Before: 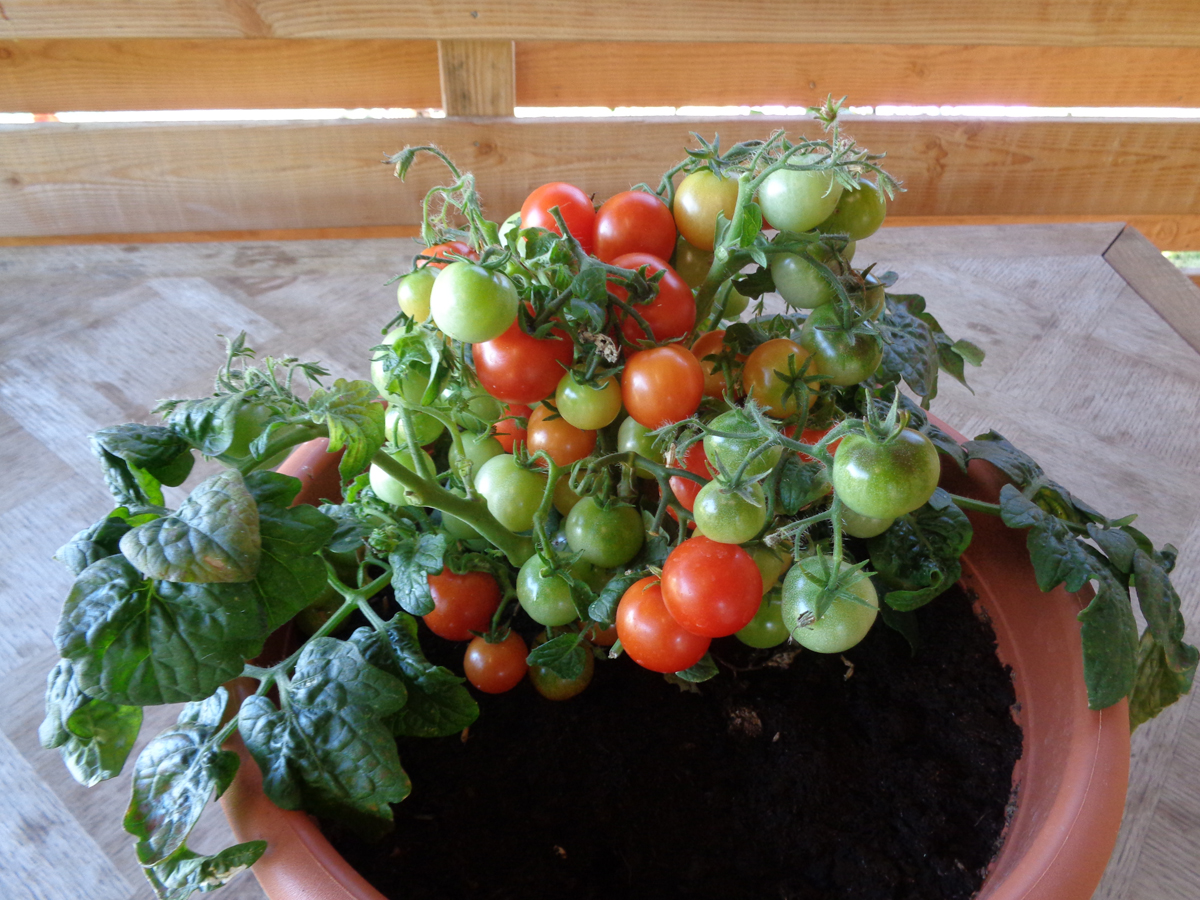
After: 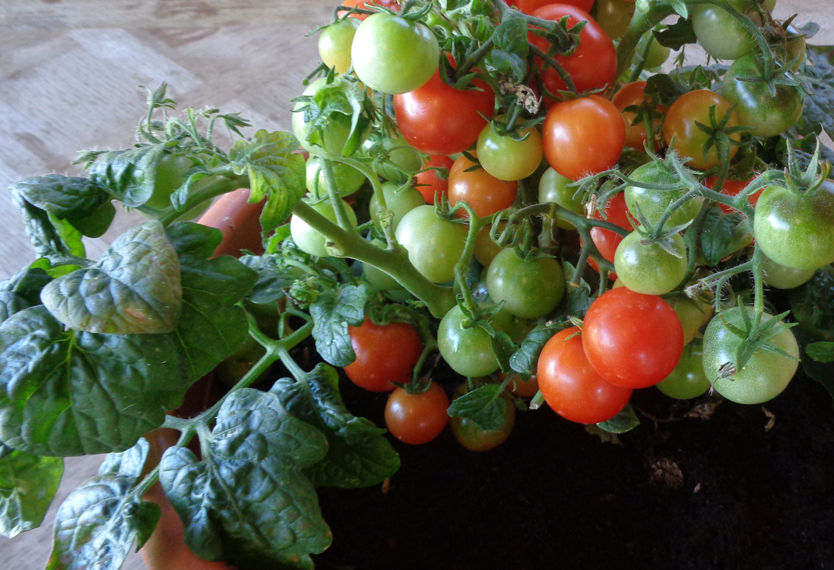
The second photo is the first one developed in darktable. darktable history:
crop: left 6.602%, top 27.682%, right 23.816%, bottom 8.905%
